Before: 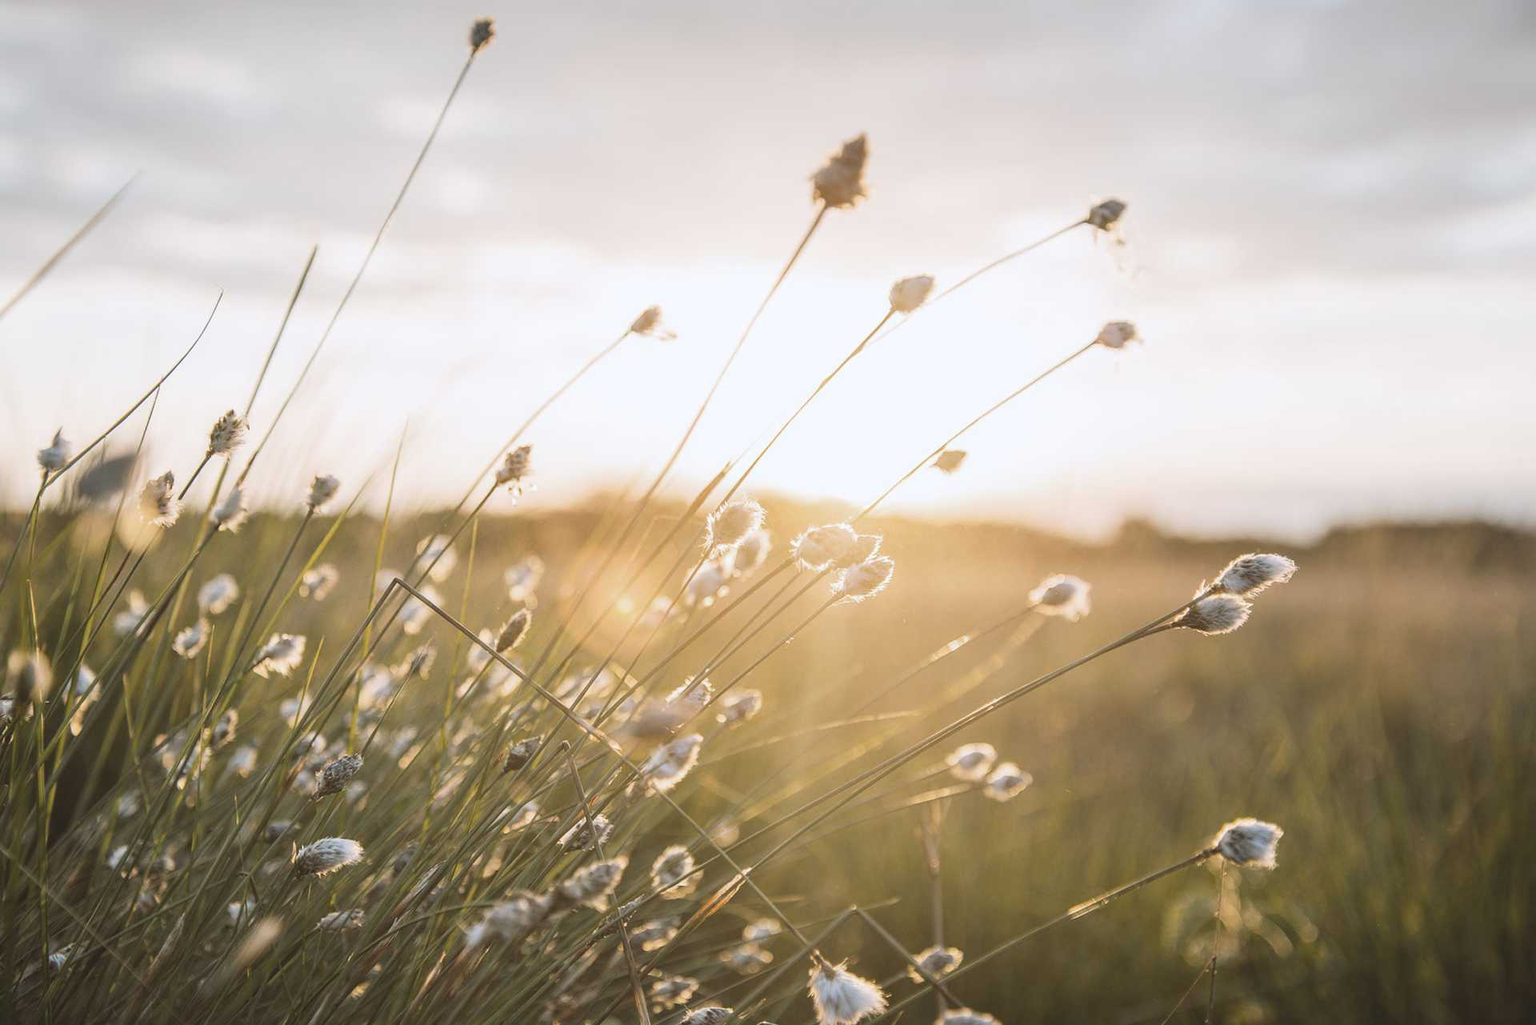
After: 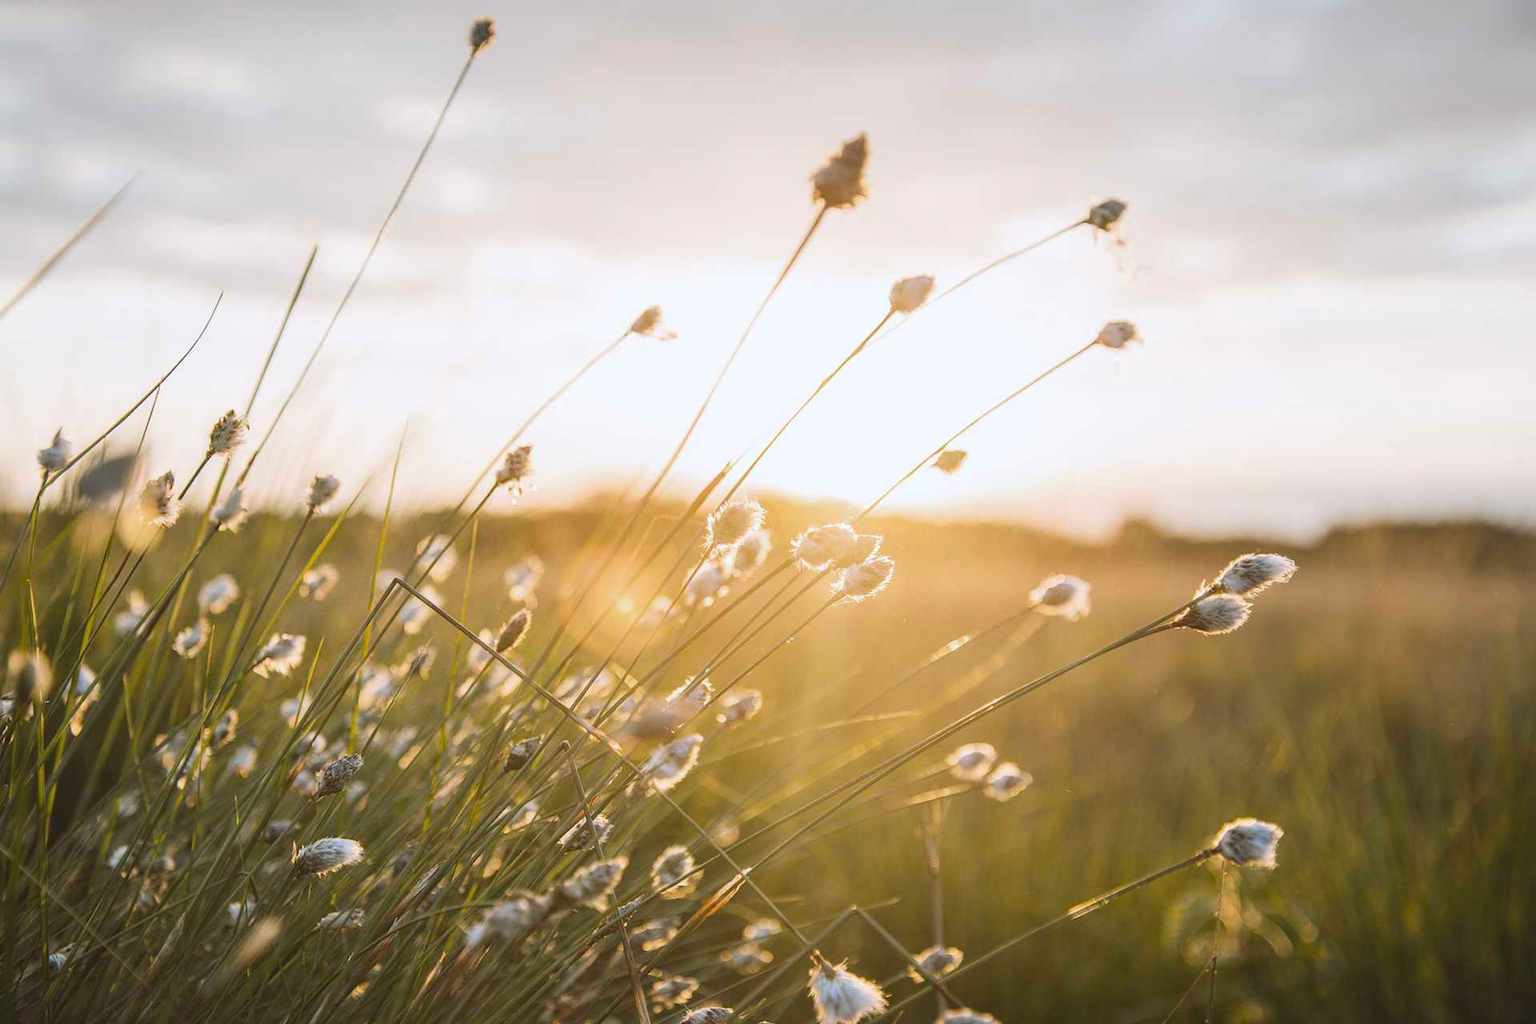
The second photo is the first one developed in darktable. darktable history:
contrast brightness saturation: brightness -0.027, saturation 0.345
